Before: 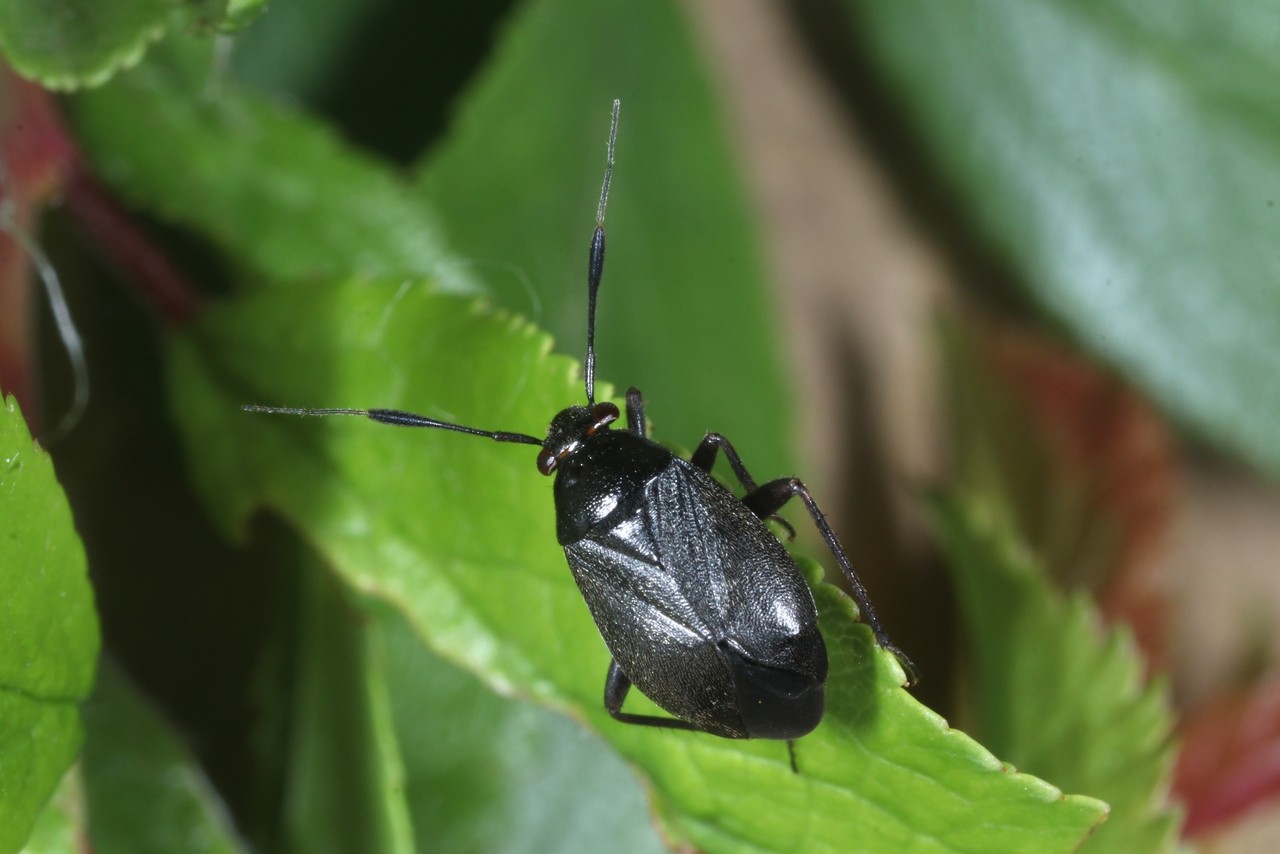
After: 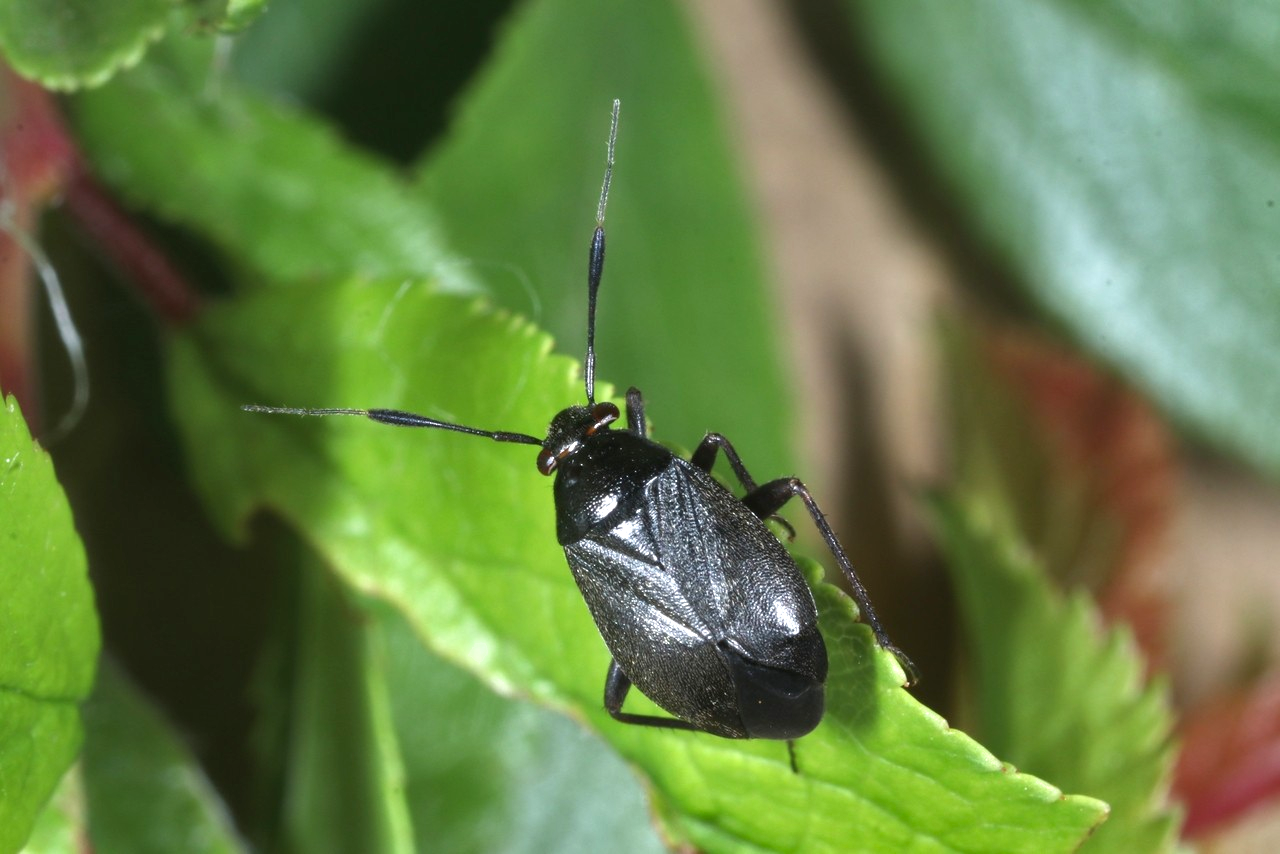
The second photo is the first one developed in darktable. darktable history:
exposure: black level correction 0.001, exposure 0.499 EV, compensate exposure bias true, compensate highlight preservation false
shadows and highlights: radius 105.96, shadows 44.01, highlights -67.65, low approximation 0.01, soften with gaussian
color calibration: illuminant same as pipeline (D50), adaptation XYZ, x 0.347, y 0.359, temperature 5018.9 K
levels: levels [0, 0.492, 0.984]
